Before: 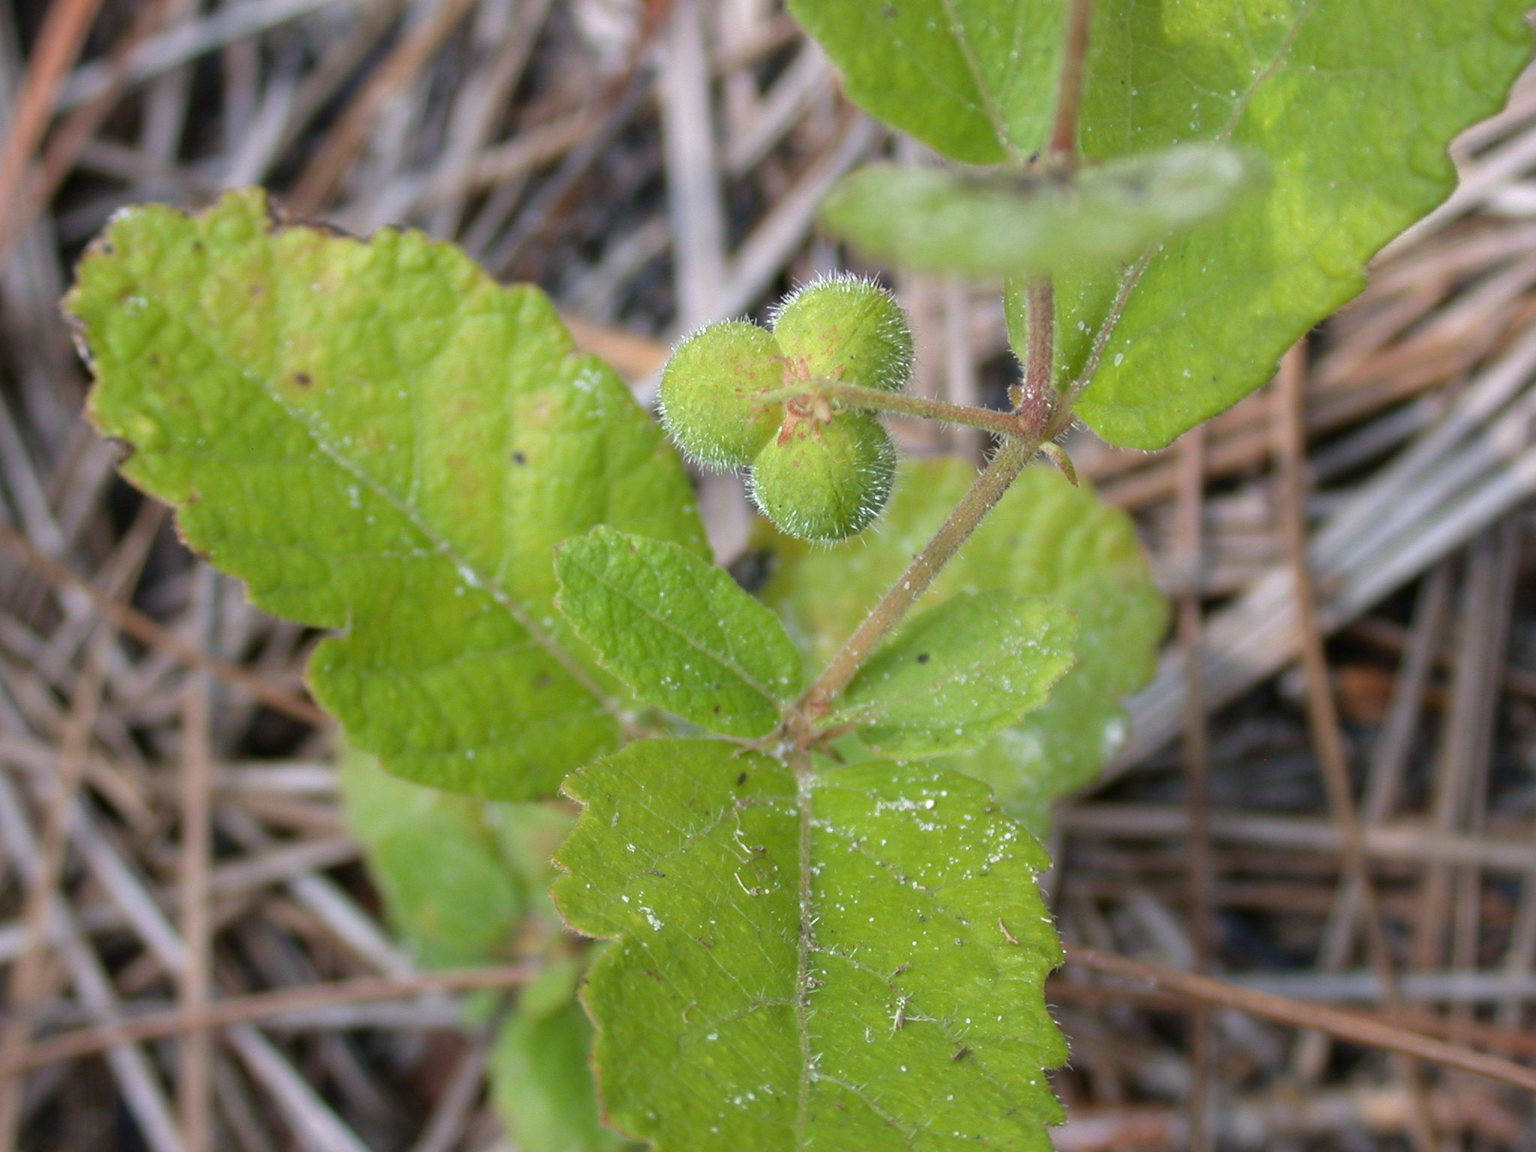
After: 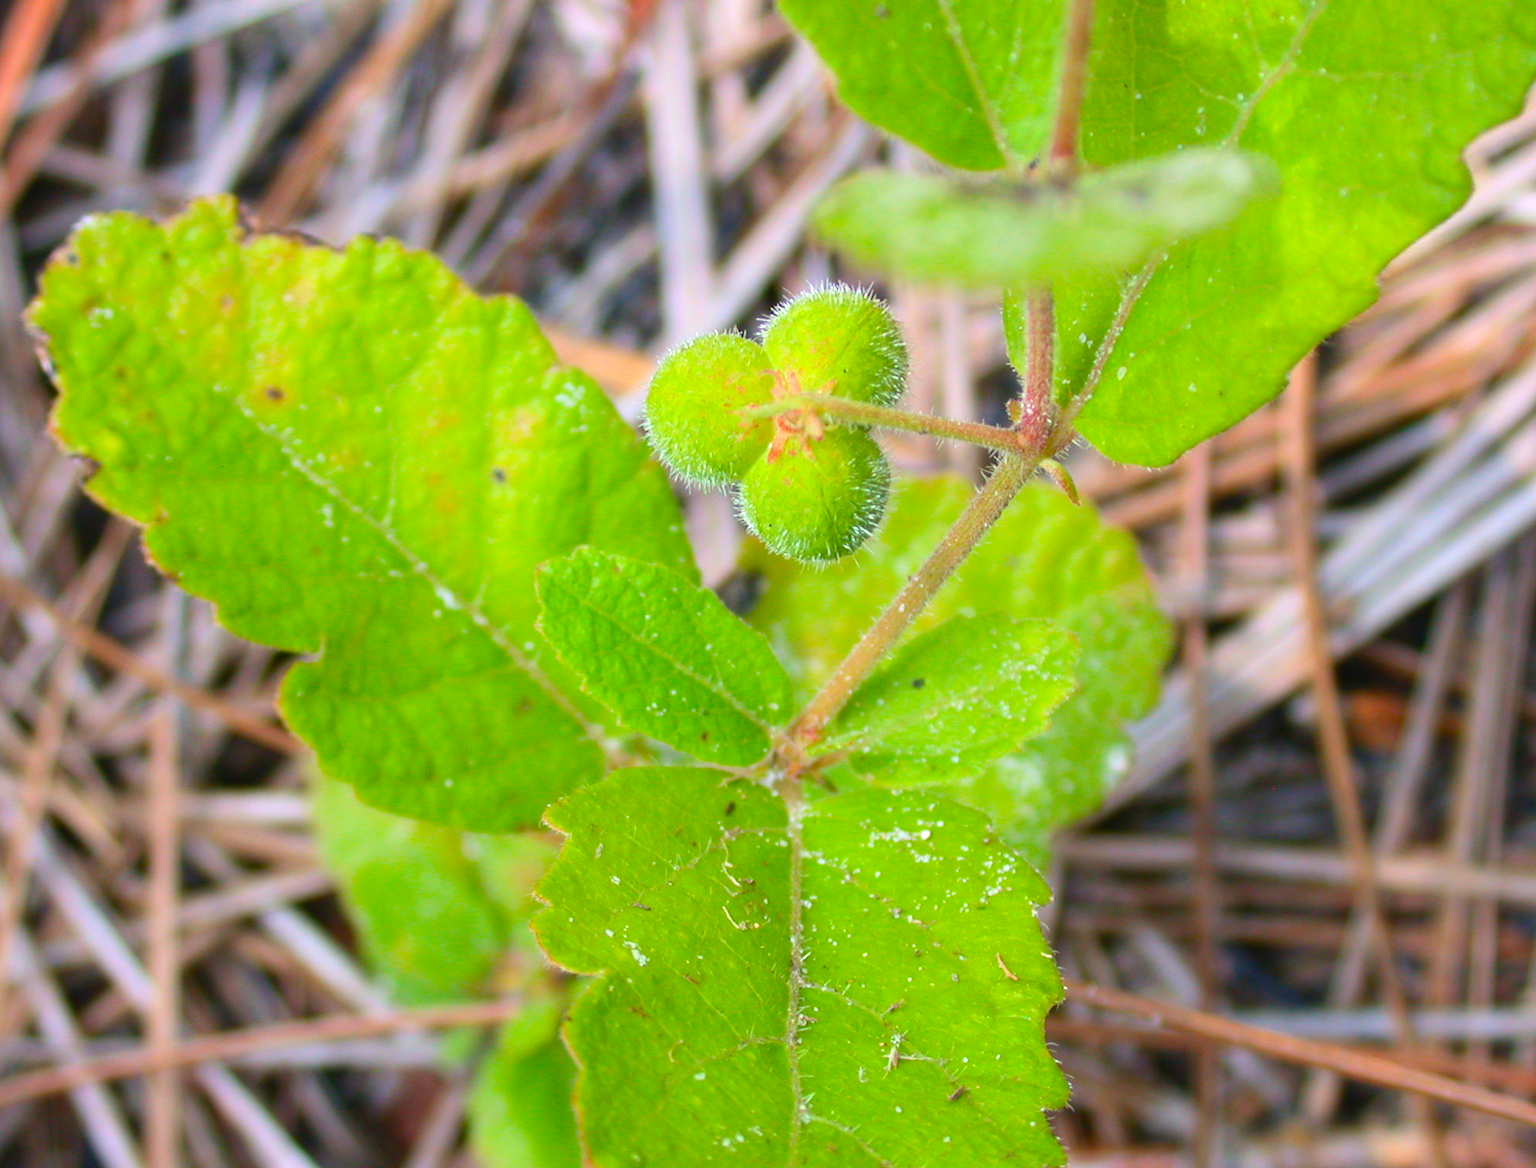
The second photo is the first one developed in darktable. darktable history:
crop and rotate: left 2.536%, right 1.107%, bottom 2.246%
contrast brightness saturation: contrast 0.2, brightness 0.2, saturation 0.8
